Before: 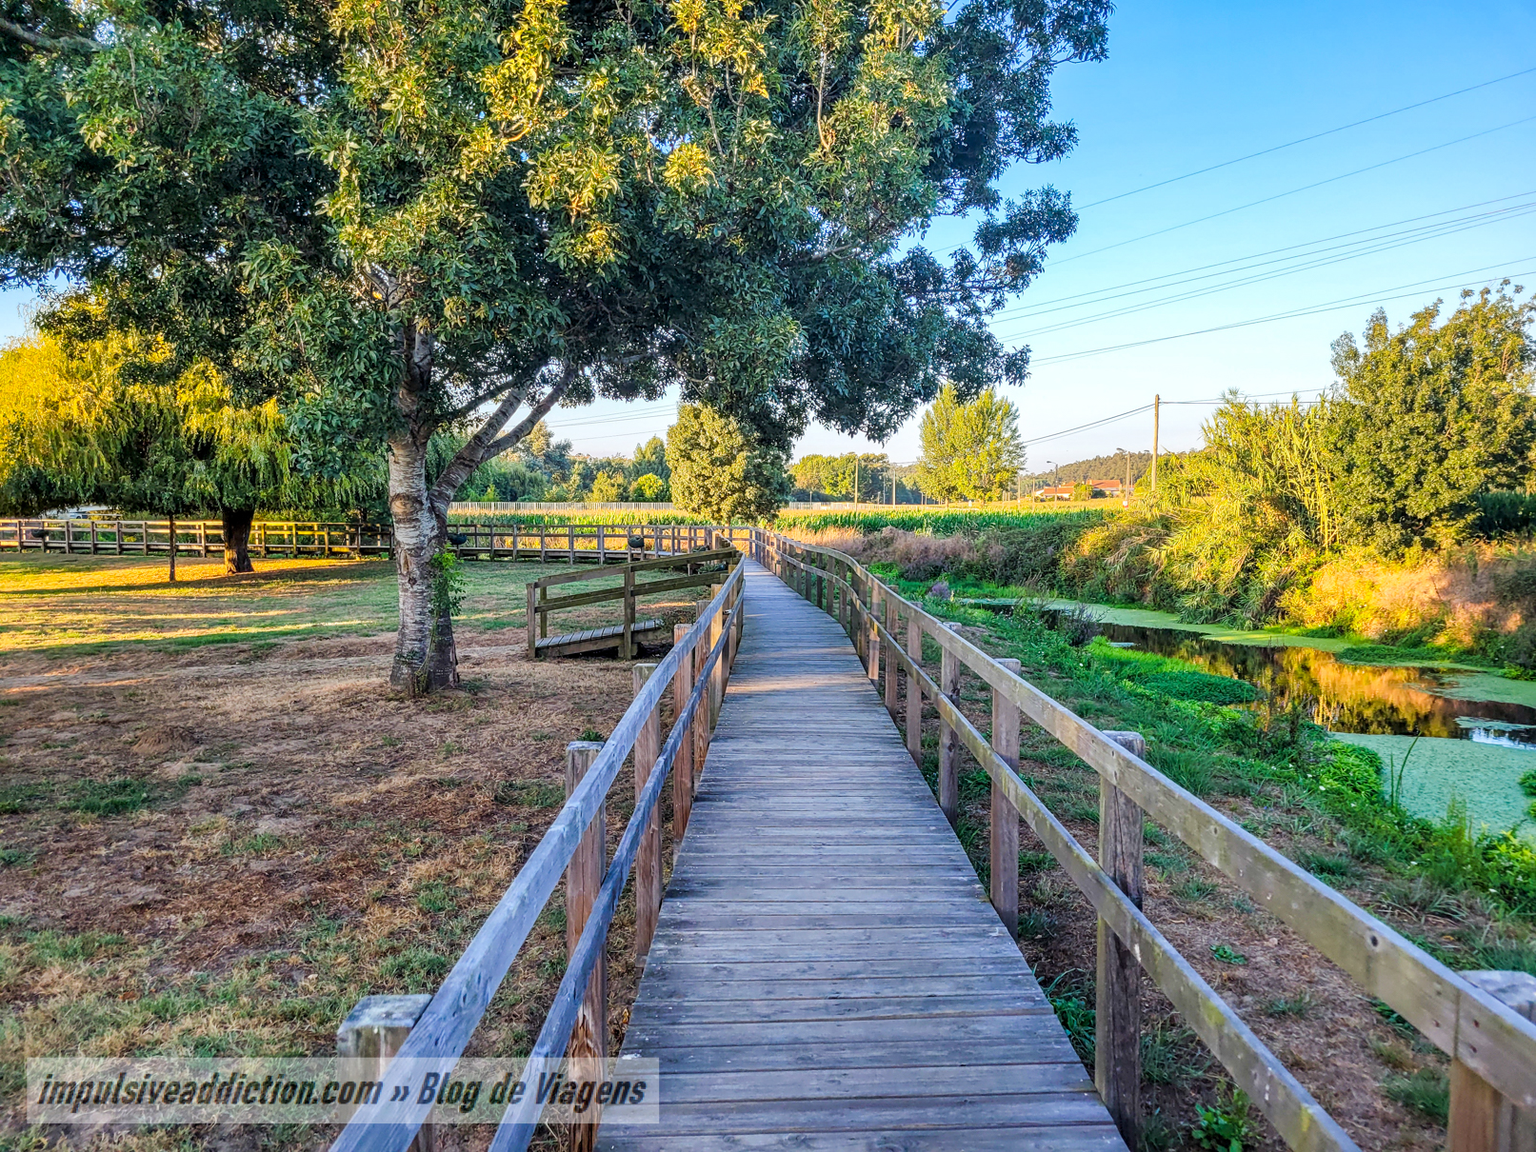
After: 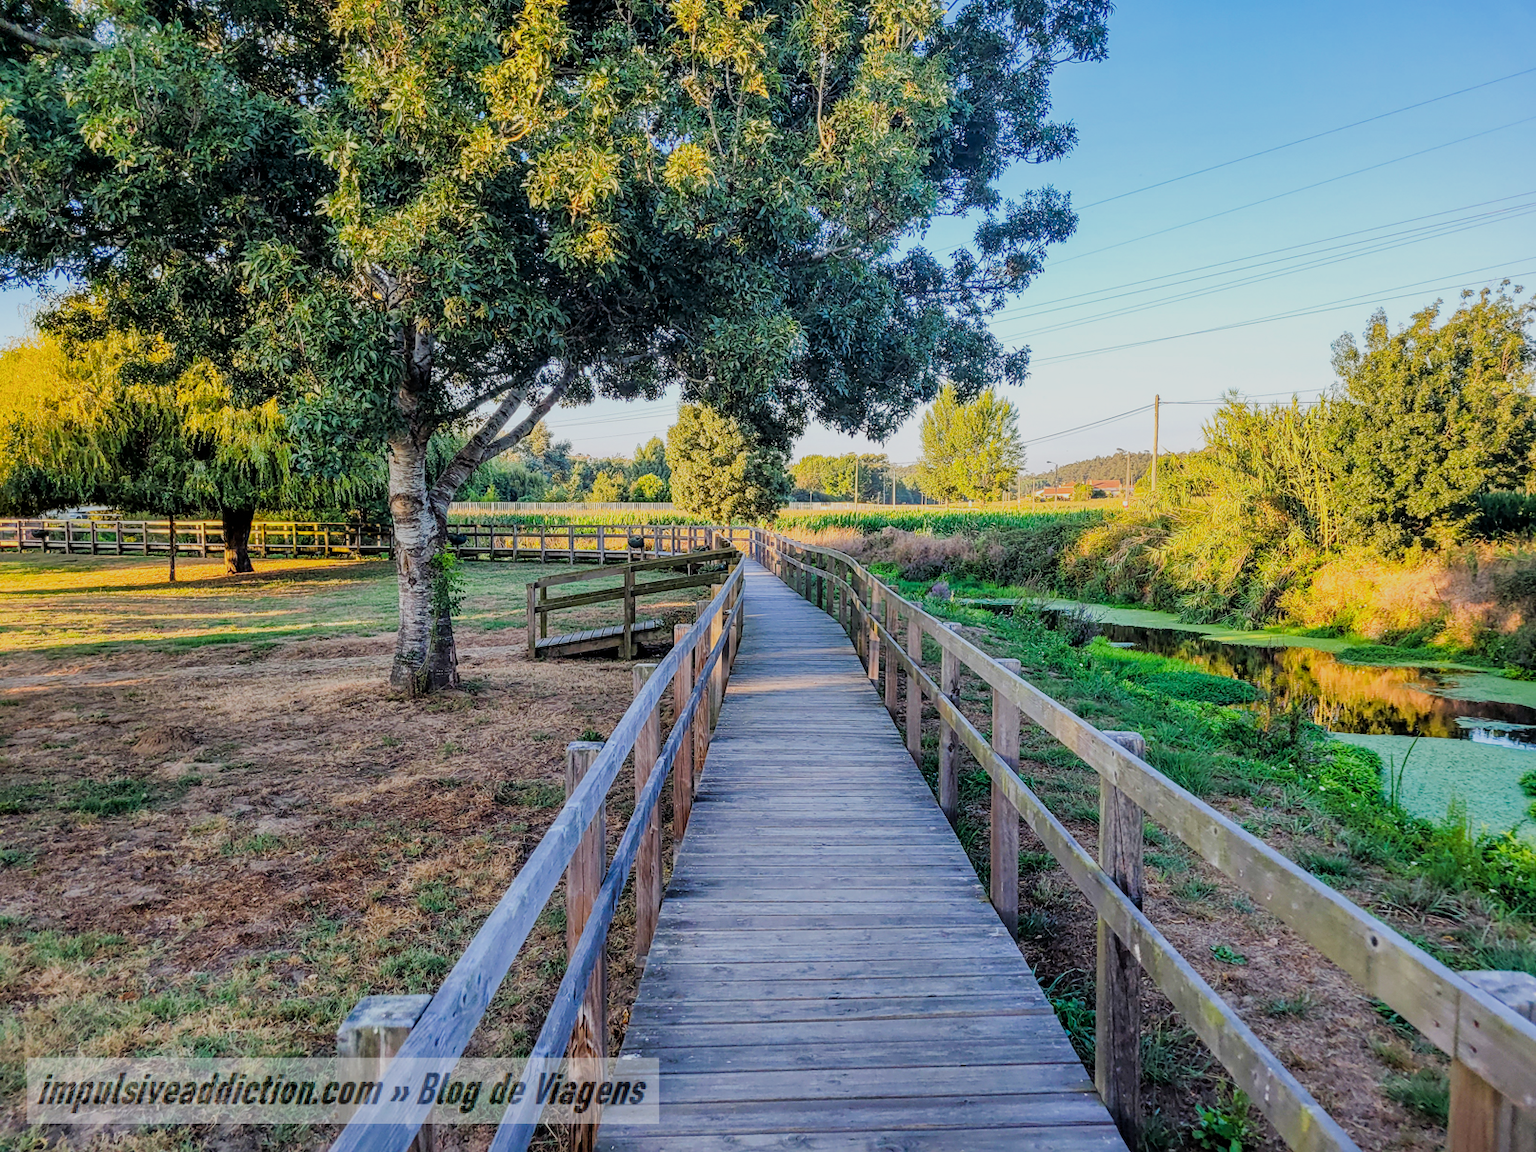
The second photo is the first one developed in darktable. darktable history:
filmic rgb: black relative exposure -7.99 EV, white relative exposure 3.96 EV, hardness 4.14, contrast 0.987
